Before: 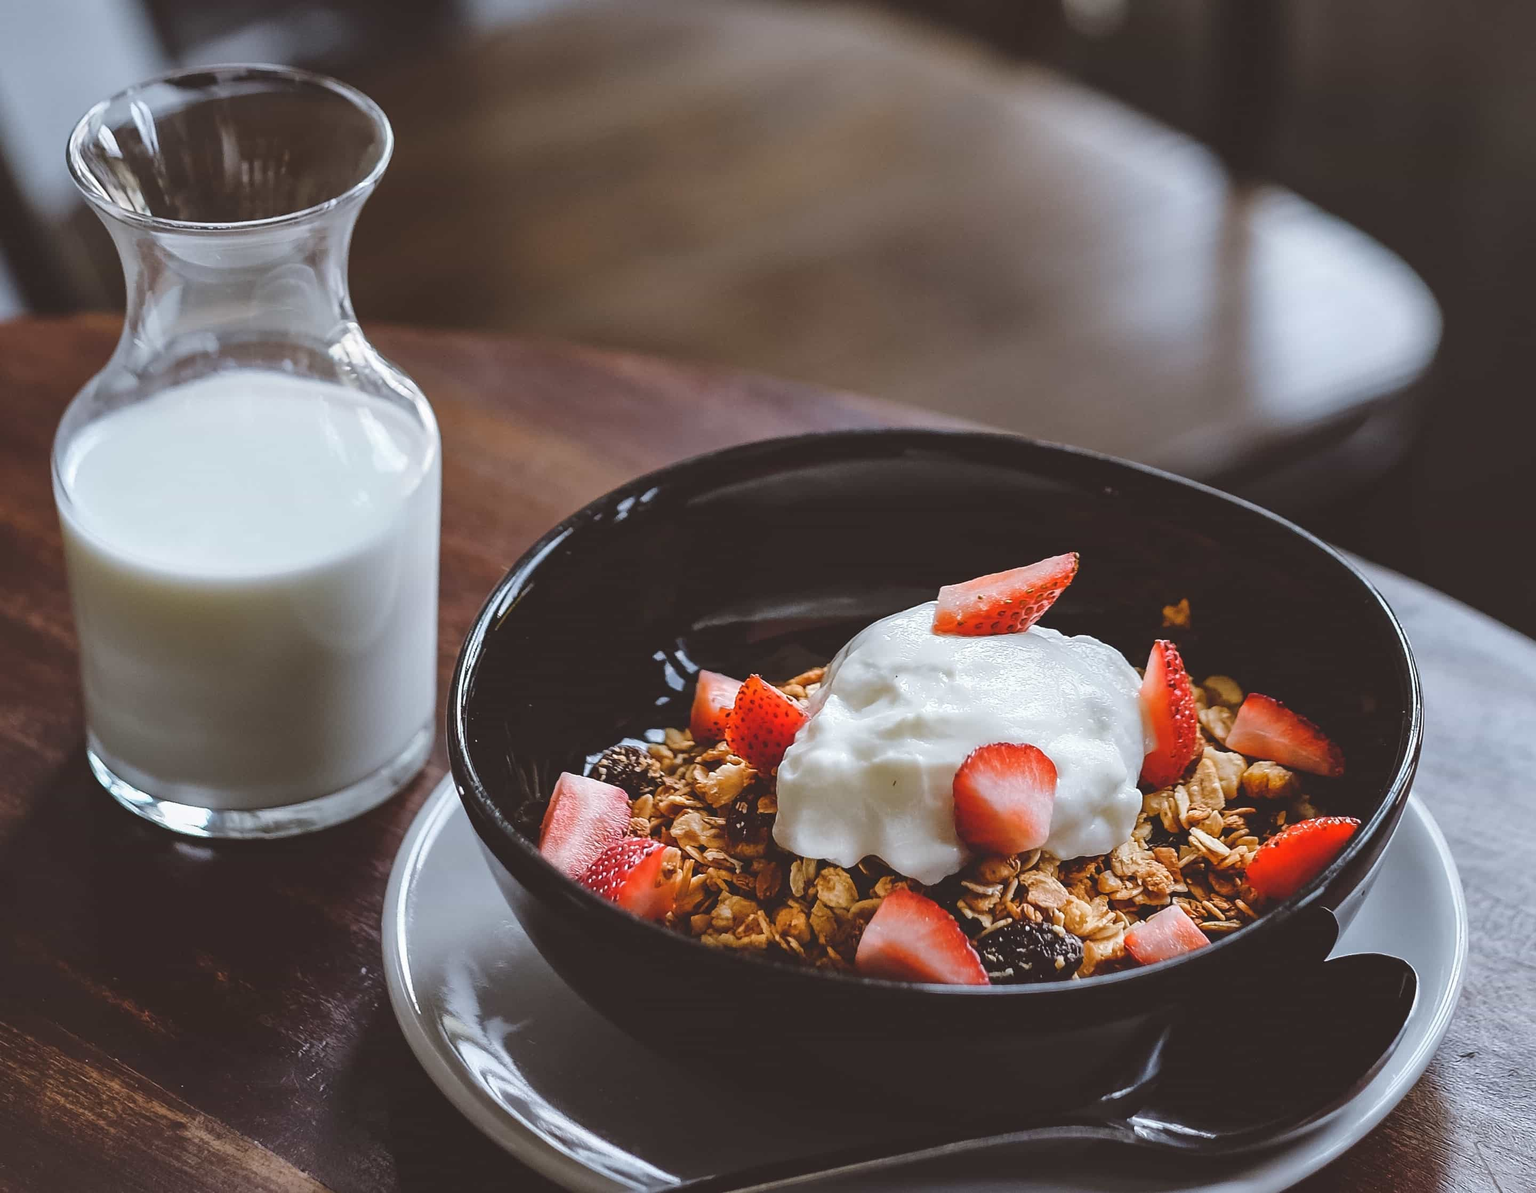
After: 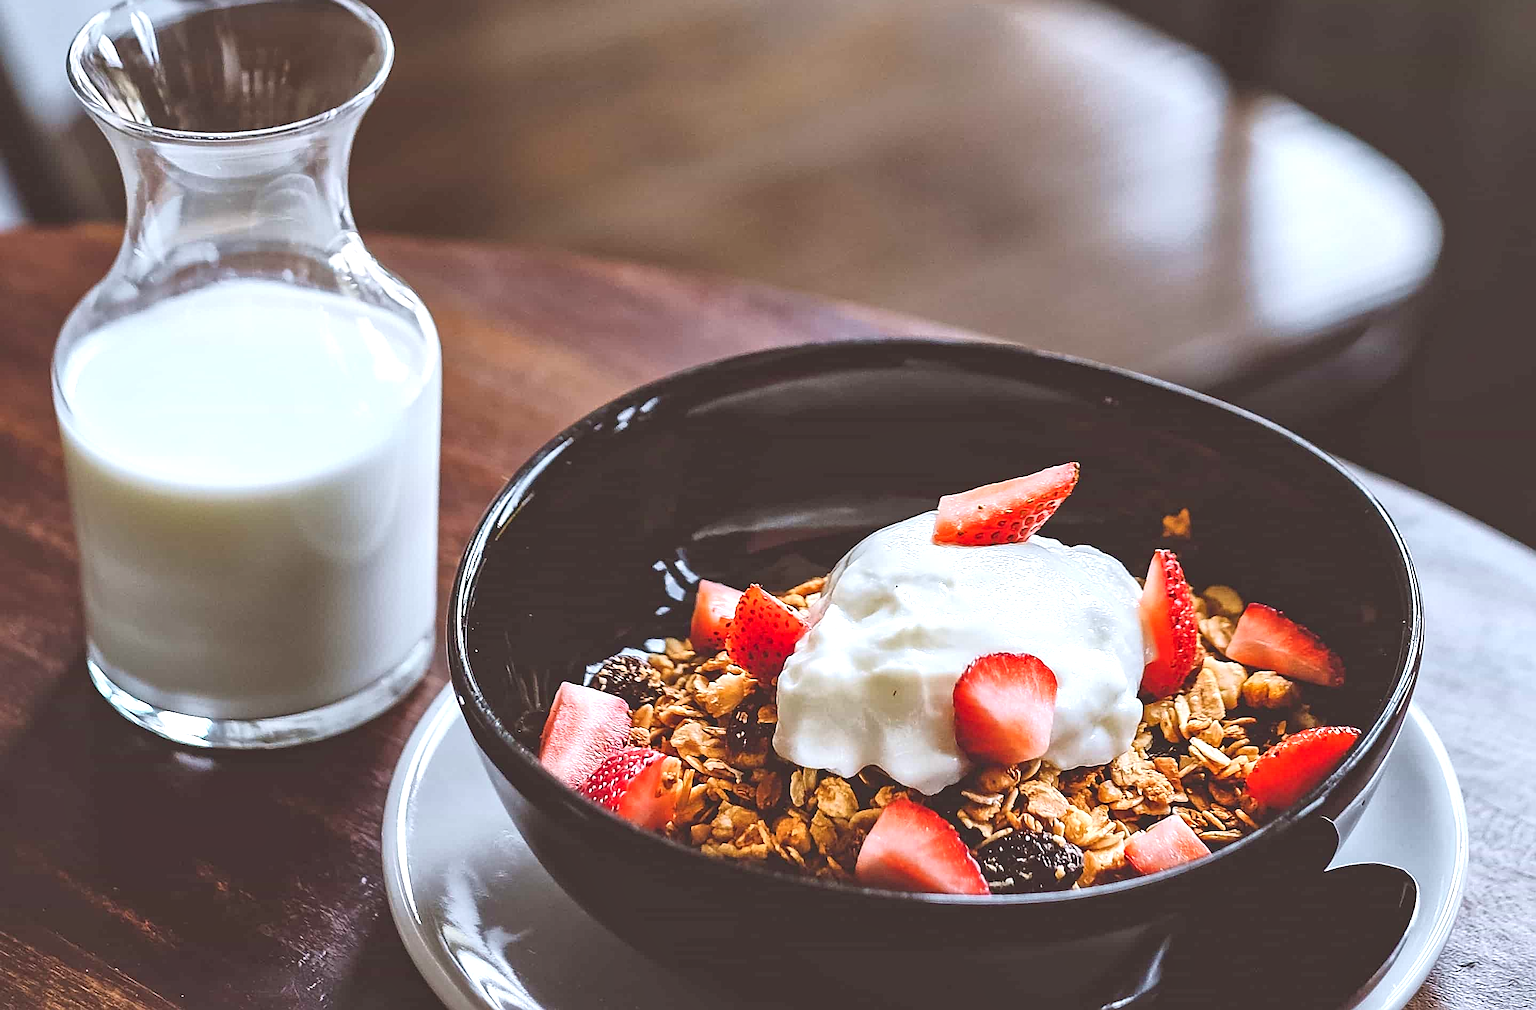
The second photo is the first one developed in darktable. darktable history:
sharpen: on, module defaults
crop: top 7.584%, bottom 7.638%
local contrast: mode bilateral grid, contrast 19, coarseness 49, detail 119%, midtone range 0.2
exposure: black level correction 0, exposure 0.695 EV, compensate highlight preservation false
contrast equalizer: octaves 7, y [[0.5, 0.542, 0.583, 0.625, 0.667, 0.708], [0.5 ×6], [0.5 ×6], [0 ×6], [0 ×6]], mix 0.195
tone curve: curves: ch0 [(0.013, 0) (0.061, 0.059) (0.239, 0.256) (0.502, 0.501) (0.683, 0.676) (0.761, 0.773) (0.858, 0.858) (0.987, 0.945)]; ch1 [(0, 0) (0.172, 0.123) (0.304, 0.267) (0.414, 0.395) (0.472, 0.473) (0.502, 0.502) (0.521, 0.528) (0.583, 0.595) (0.654, 0.673) (0.728, 0.761) (1, 1)]; ch2 [(0, 0) (0.411, 0.424) (0.485, 0.476) (0.502, 0.501) (0.553, 0.557) (0.57, 0.576) (1, 1)], color space Lab, independent channels, preserve colors none
